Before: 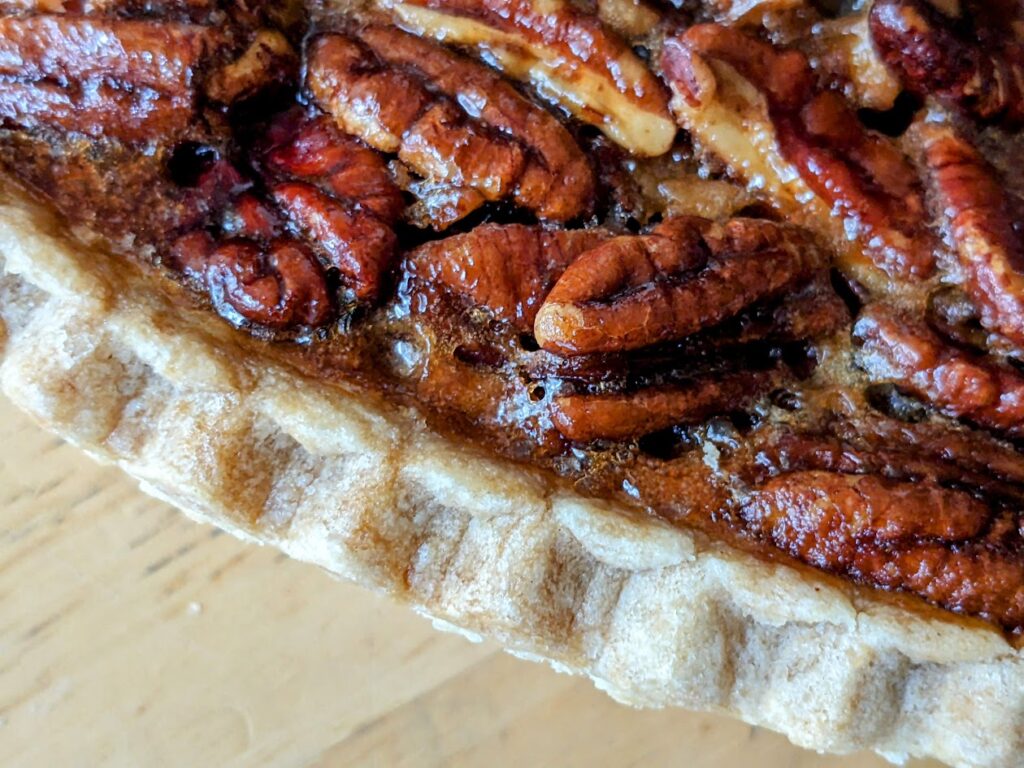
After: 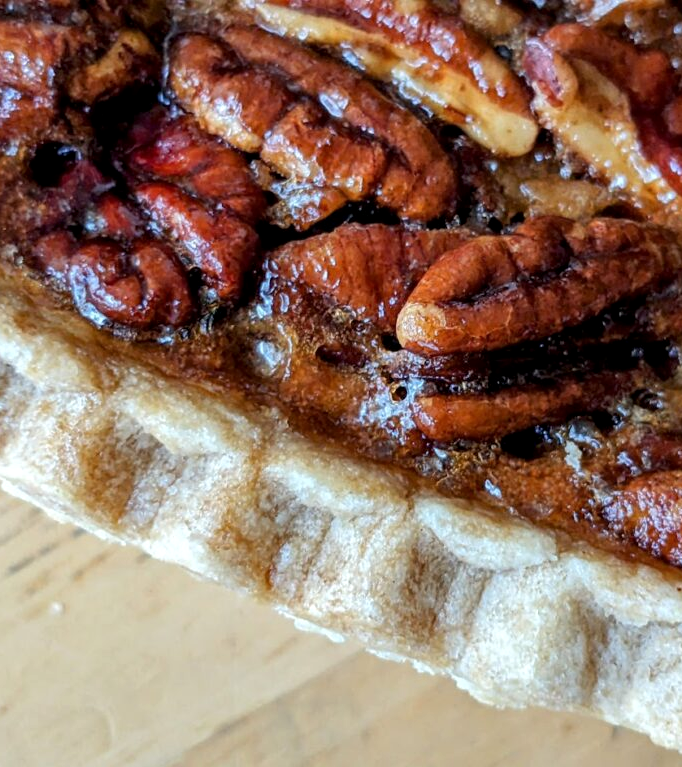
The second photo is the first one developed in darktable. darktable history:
crop and rotate: left 13.537%, right 19.796%
local contrast: highlights 100%, shadows 100%, detail 120%, midtone range 0.2
